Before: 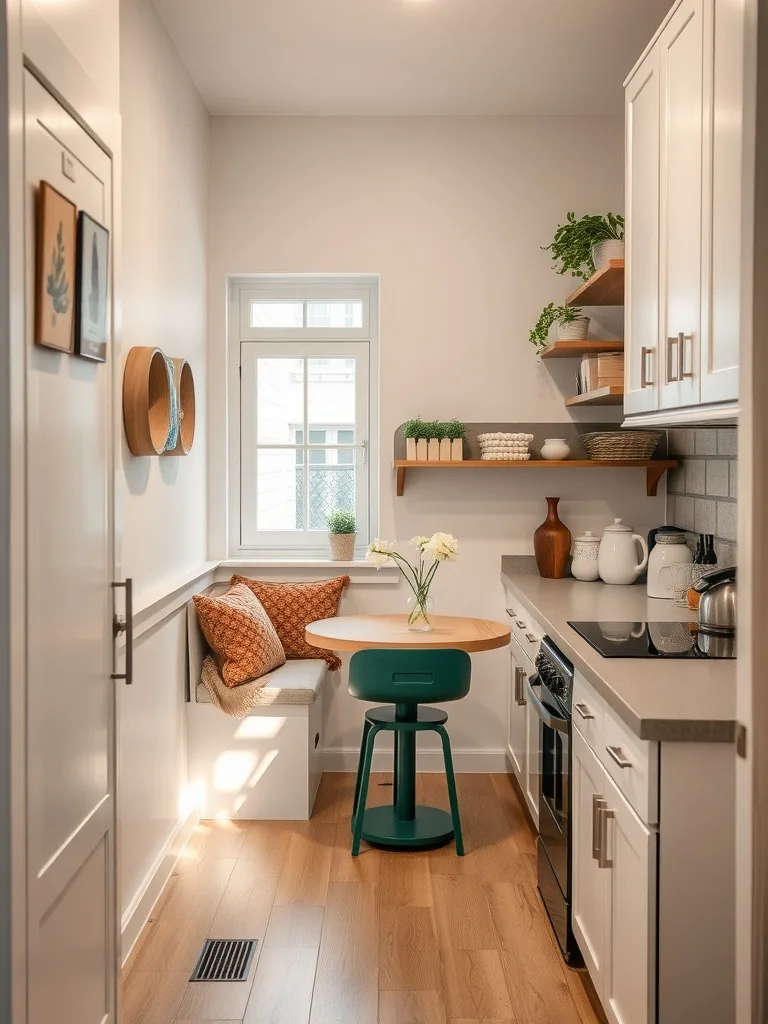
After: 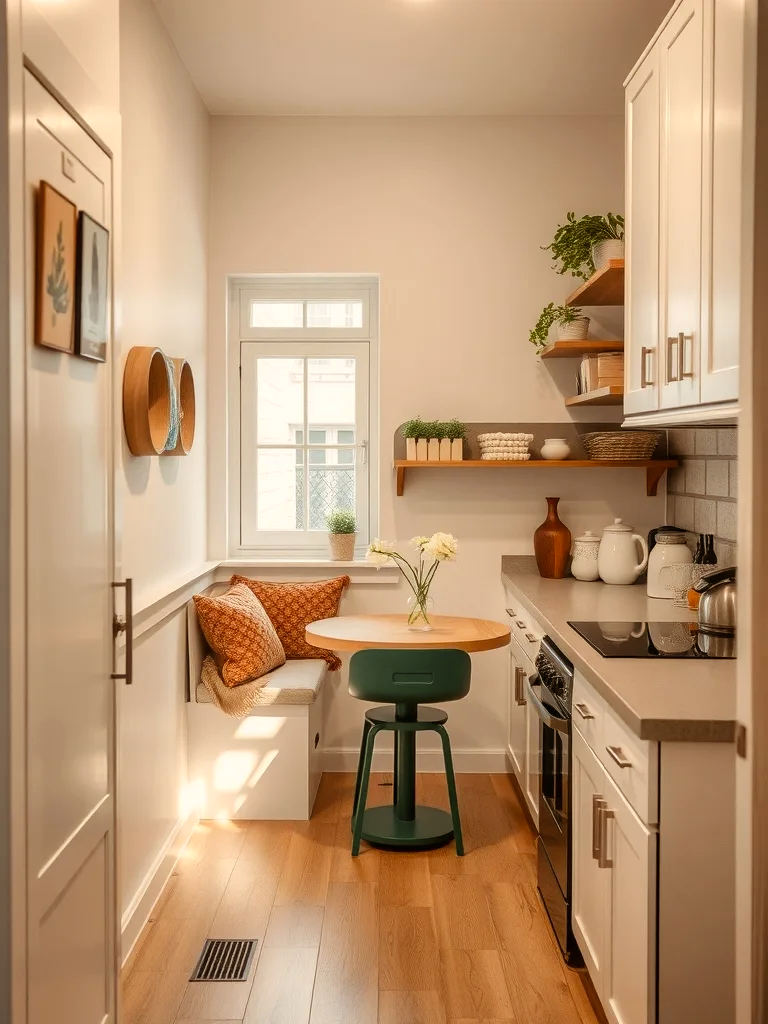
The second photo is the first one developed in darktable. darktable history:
color zones: curves: ch0 [(0, 0.5) (0.143, 0.5) (0.286, 0.5) (0.429, 0.5) (0.571, 0.5) (0.714, 0.476) (0.857, 0.5) (1, 0.5)]; ch2 [(0, 0.5) (0.143, 0.5) (0.286, 0.5) (0.429, 0.5) (0.571, 0.5) (0.714, 0.487) (0.857, 0.5) (1, 0.5)]
color balance rgb: shadows lift › chroma 4.41%, shadows lift › hue 27°, power › chroma 2.5%, power › hue 70°, highlights gain › chroma 1%, highlights gain › hue 27°, saturation formula JzAzBz (2021)
